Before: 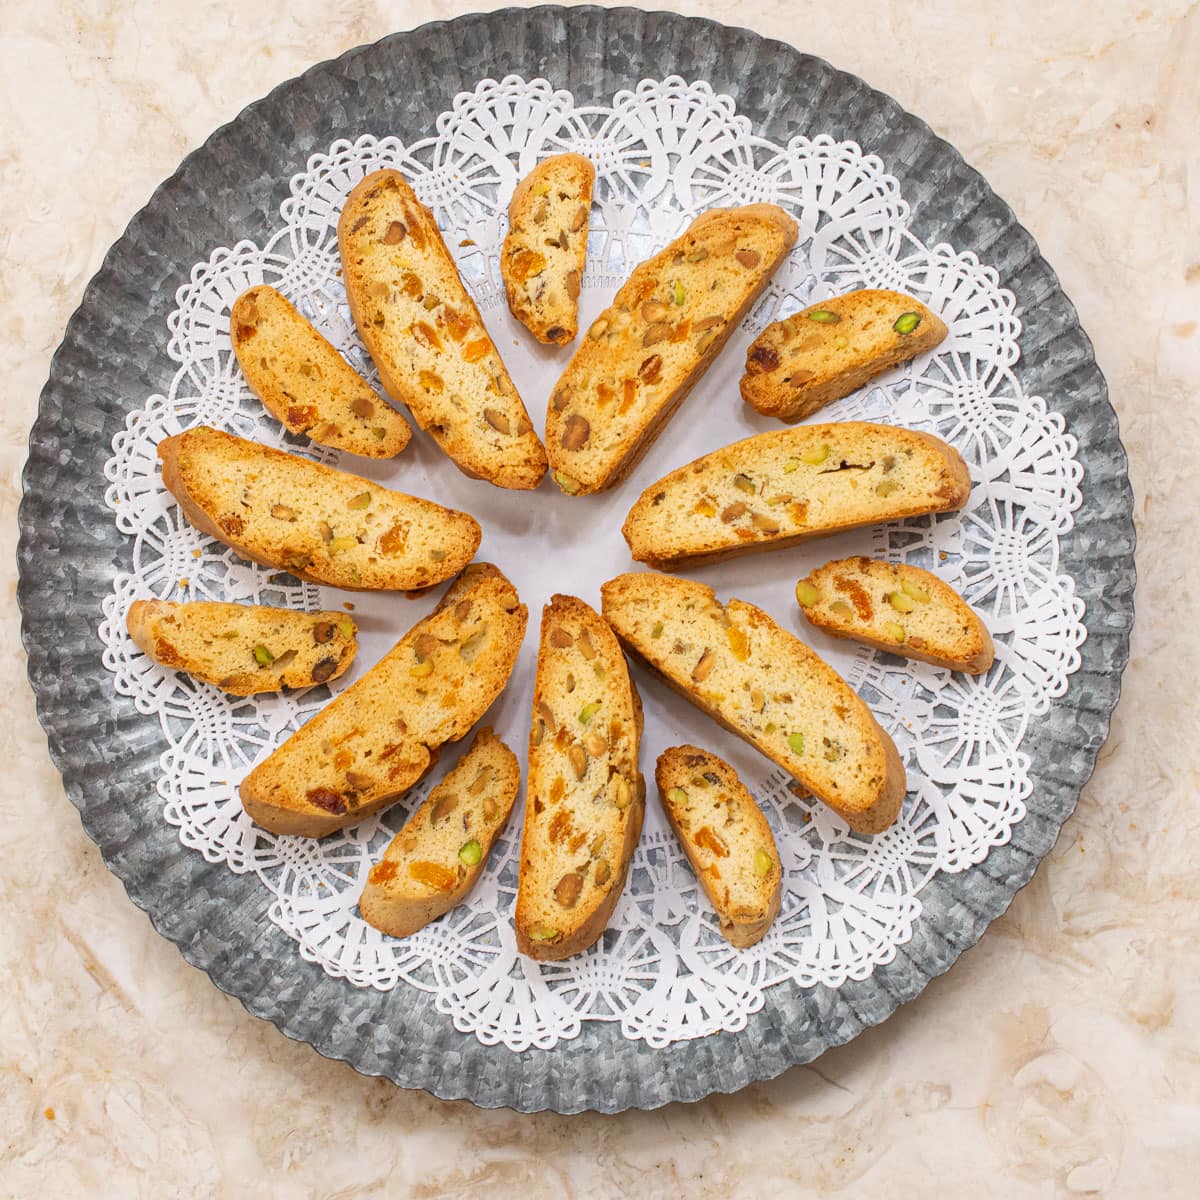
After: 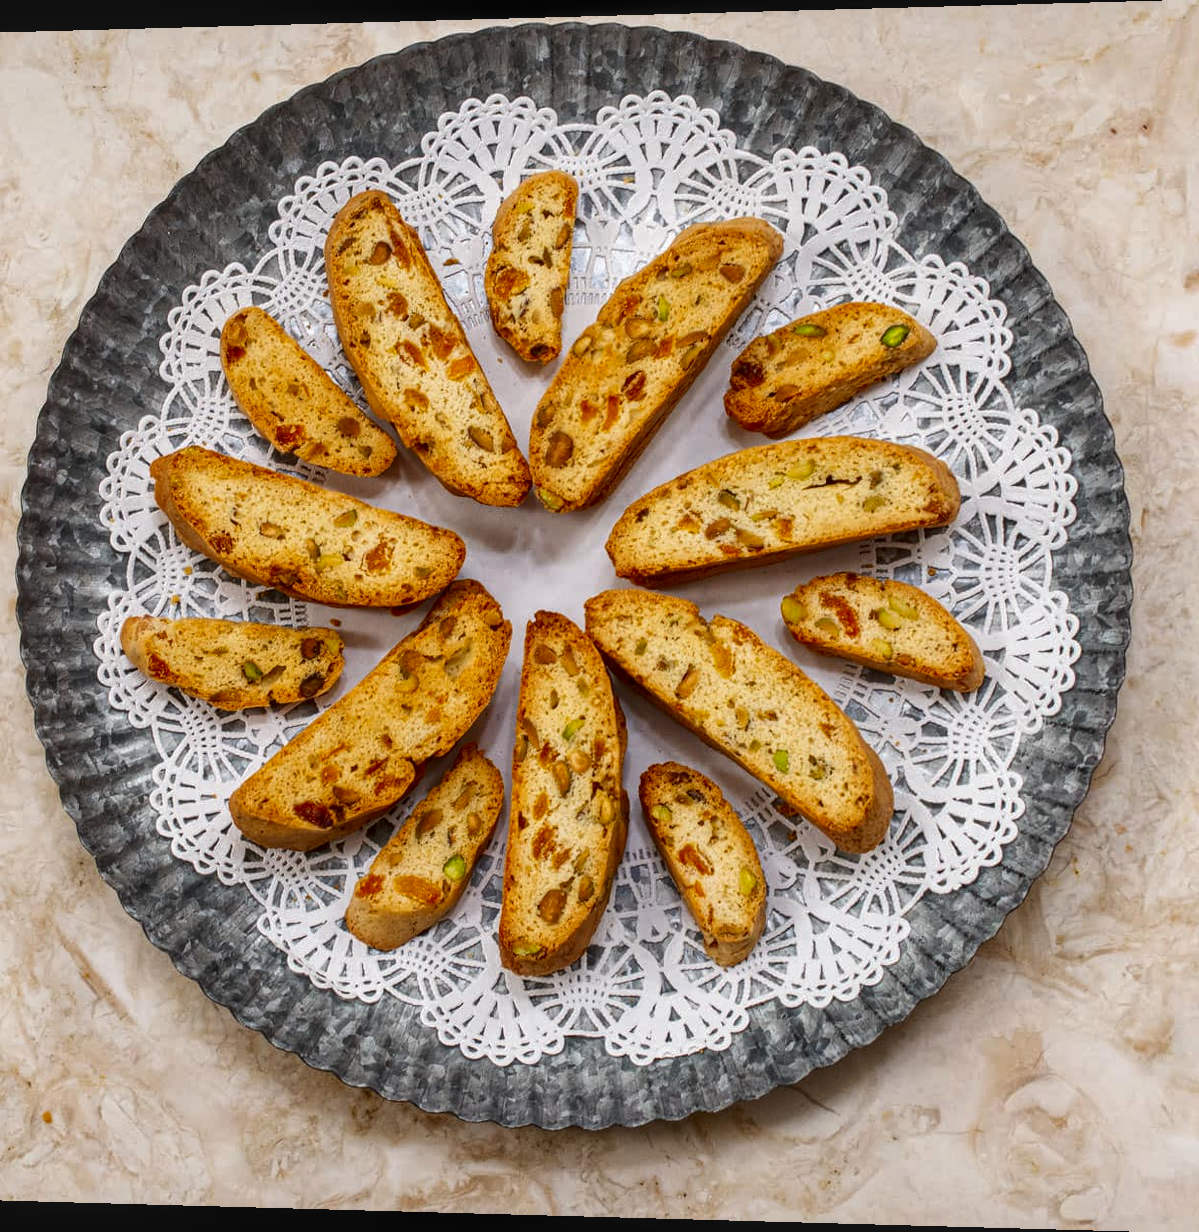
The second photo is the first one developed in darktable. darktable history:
local contrast: on, module defaults
rotate and perspective: lens shift (horizontal) -0.055, automatic cropping off
contrast brightness saturation: brightness -0.2, saturation 0.08
